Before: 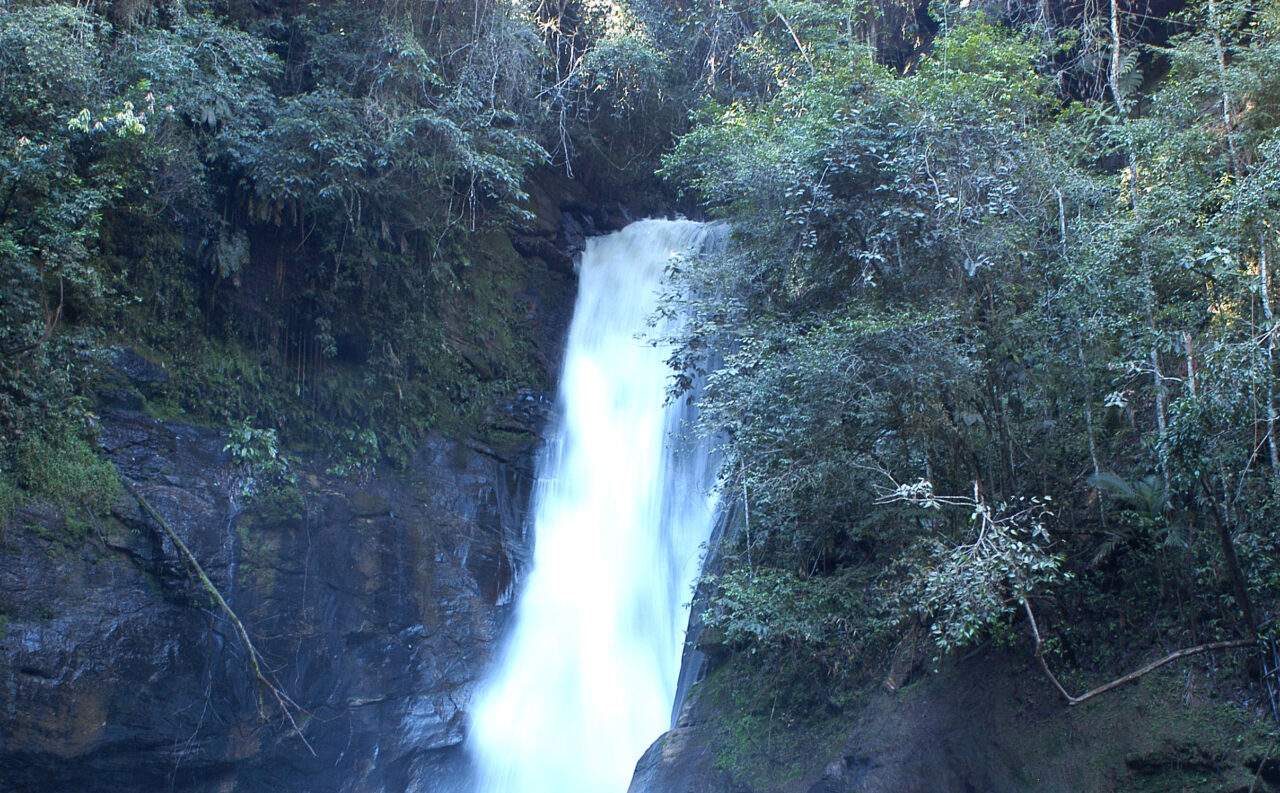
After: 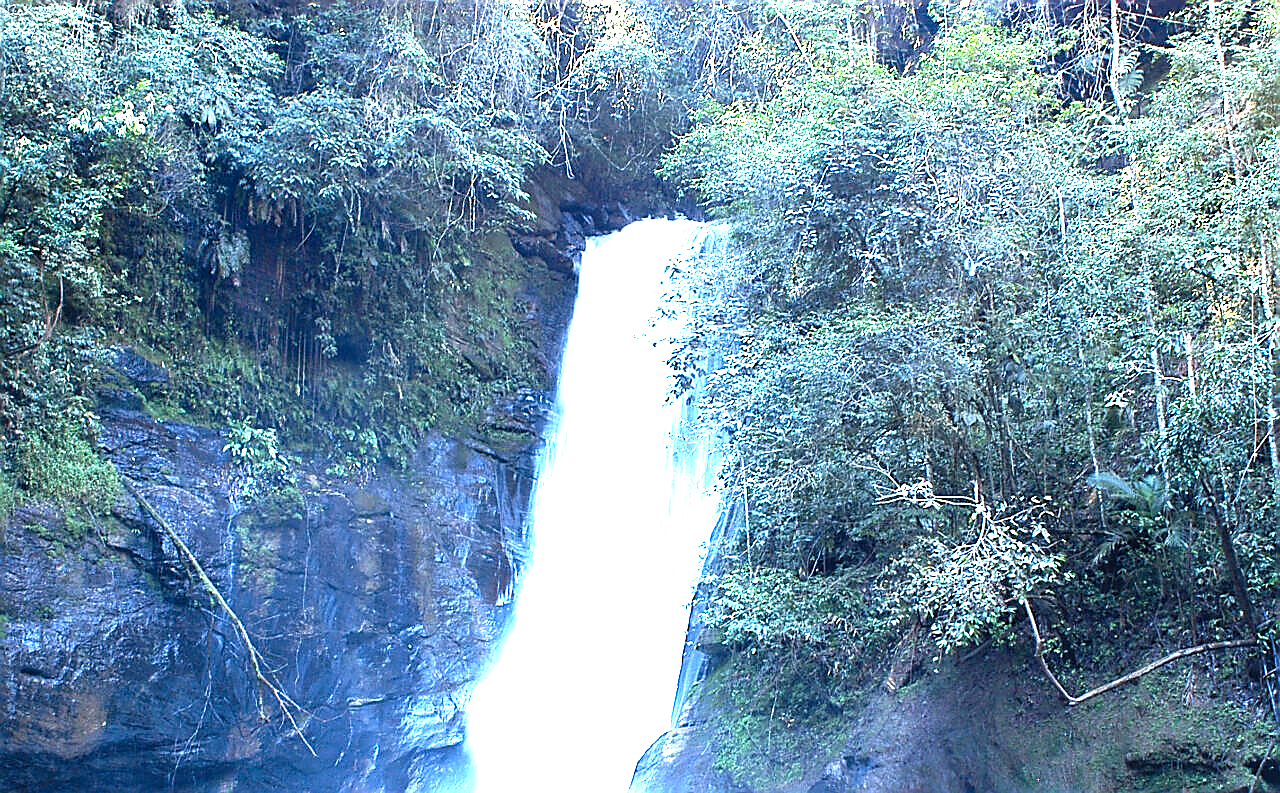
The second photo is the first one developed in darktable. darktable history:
levels: levels [0, 0.281, 0.562]
sharpen: radius 1.428, amount 1.262, threshold 0.631
